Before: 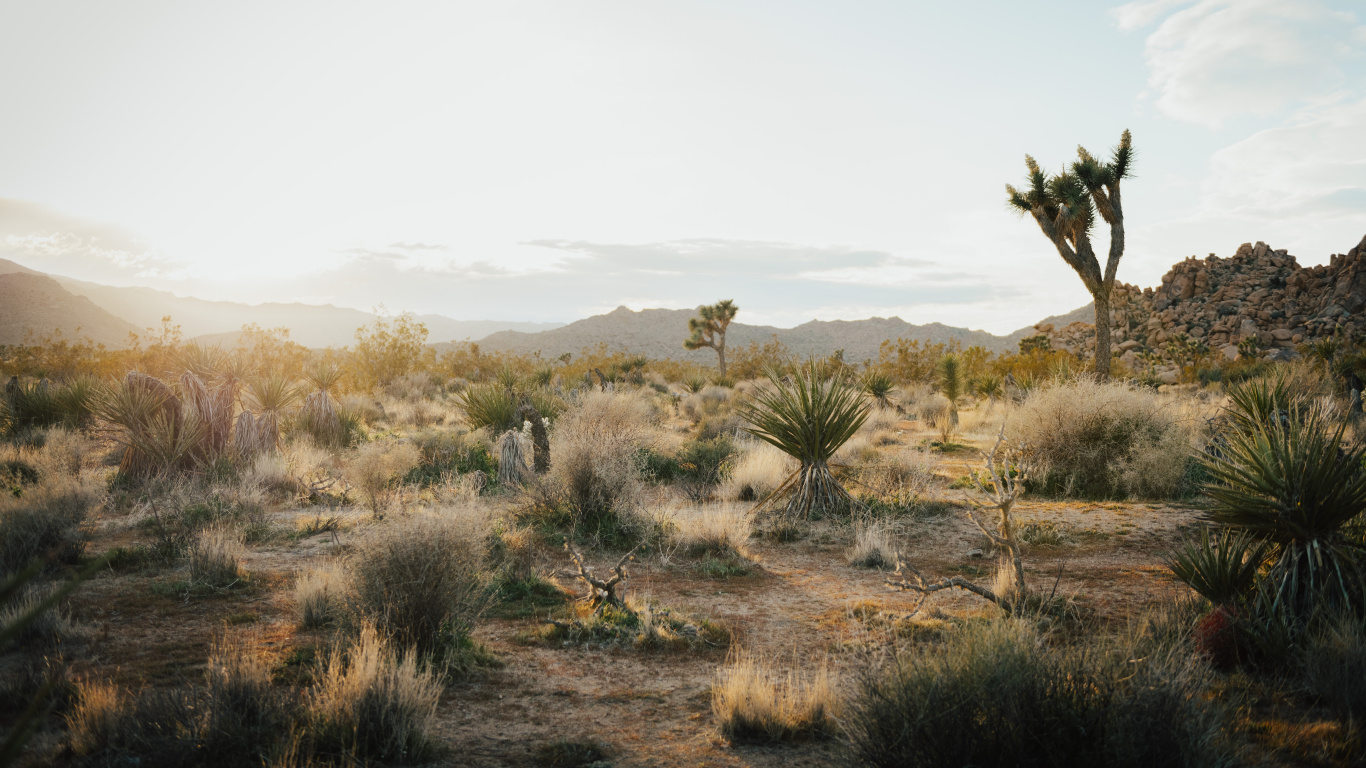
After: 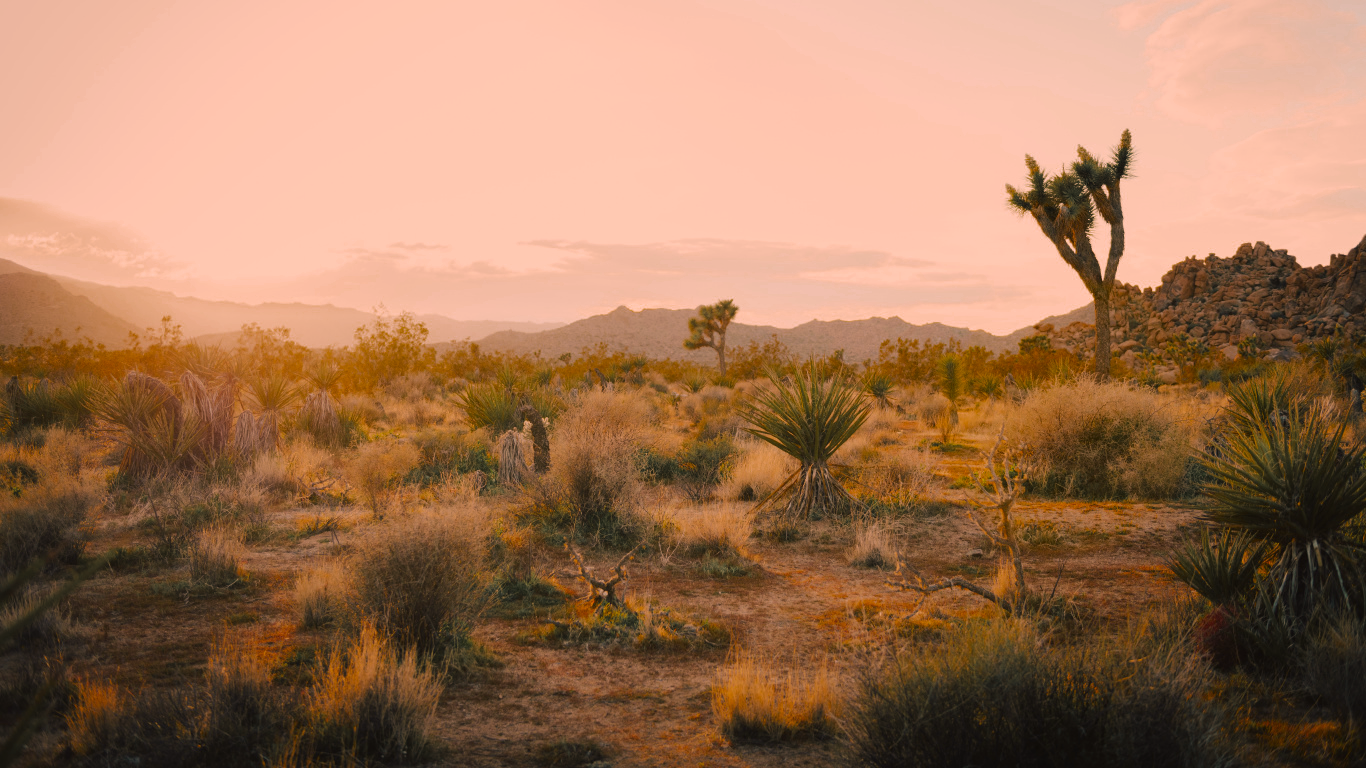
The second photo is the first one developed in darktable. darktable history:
color zones: curves: ch0 [(0.11, 0.396) (0.195, 0.36) (0.25, 0.5) (0.303, 0.412) (0.357, 0.544) (0.75, 0.5) (0.967, 0.328)]; ch1 [(0, 0.468) (0.112, 0.512) (0.202, 0.6) (0.25, 0.5) (0.307, 0.352) (0.357, 0.544) (0.75, 0.5) (0.963, 0.524)]
exposure: black level correction -0.001, exposure 0.079 EV, compensate highlight preservation false
color correction: highlights a* 20.68, highlights b* 19.59
